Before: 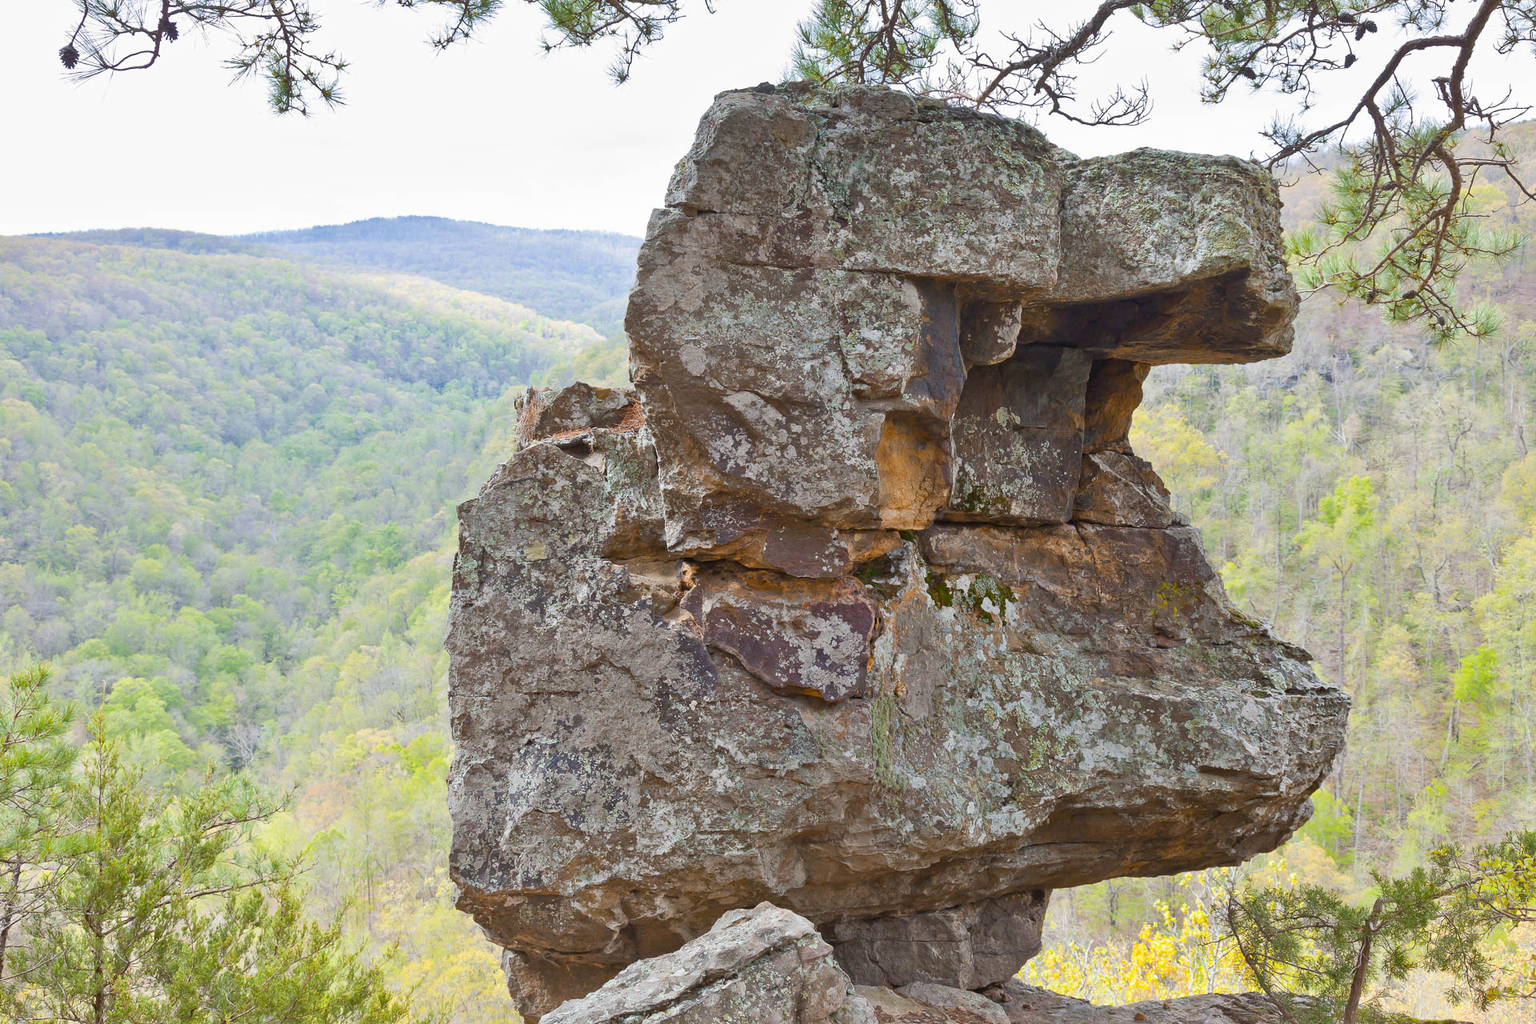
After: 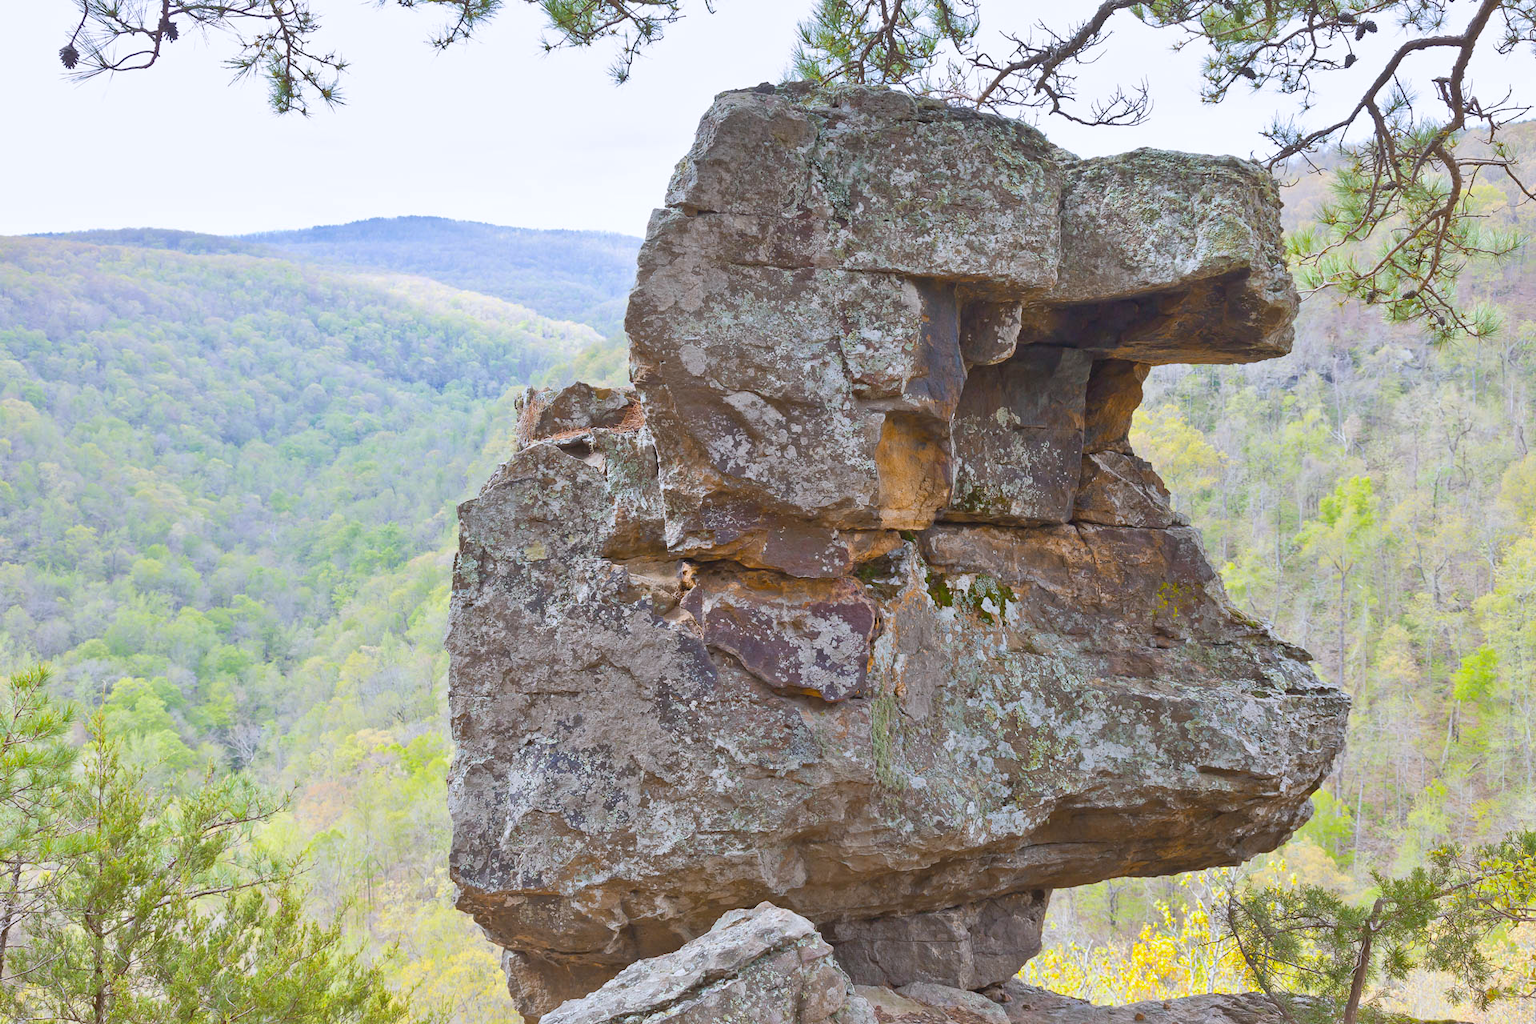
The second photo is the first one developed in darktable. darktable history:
contrast brightness saturation: contrast -0.11
white balance: red 0.984, blue 1.059
exposure: black level correction 0.001, exposure 0.191 EV, compensate highlight preservation false
